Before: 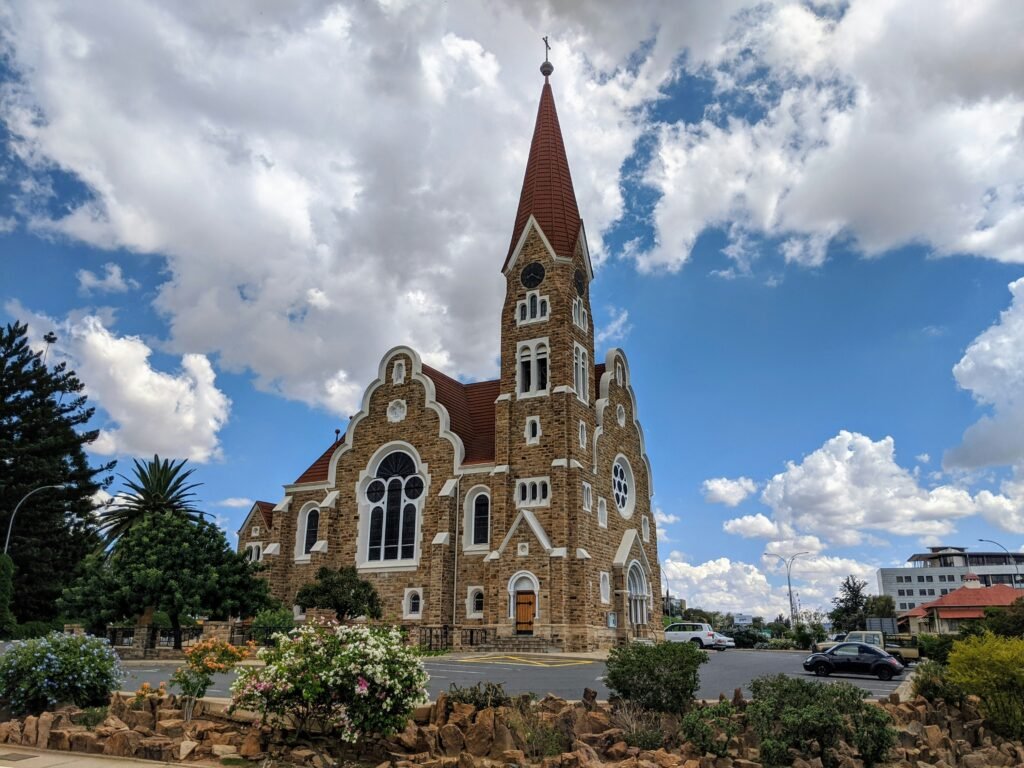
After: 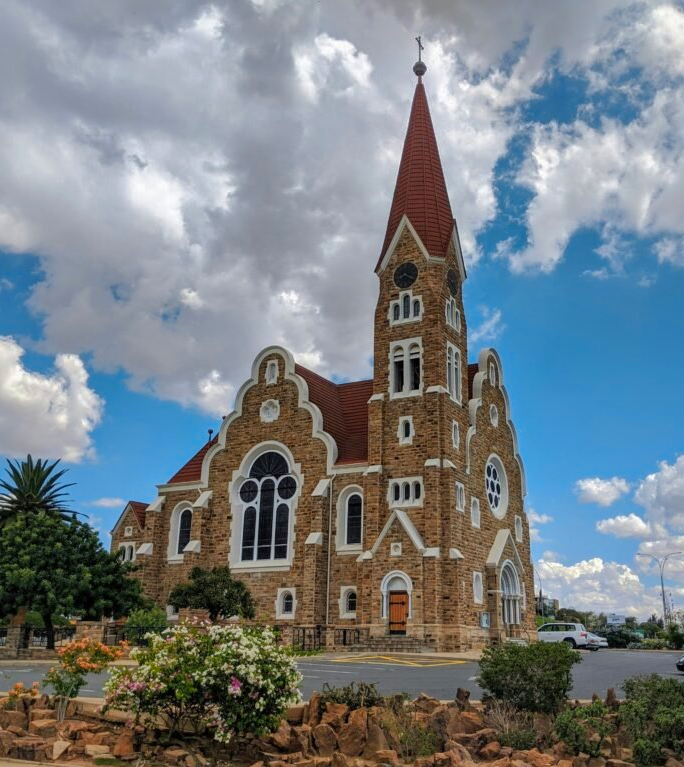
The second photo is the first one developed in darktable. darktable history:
shadows and highlights: shadows 39.42, highlights -59.71
crop and rotate: left 12.416%, right 20.706%
tone equalizer: edges refinement/feathering 500, mask exposure compensation -1.57 EV, preserve details no
color zones: curves: ch1 [(0.239, 0.552) (0.75, 0.5)]; ch2 [(0.25, 0.462) (0.749, 0.457)]
color correction: highlights b* -0.048, saturation 1.08
